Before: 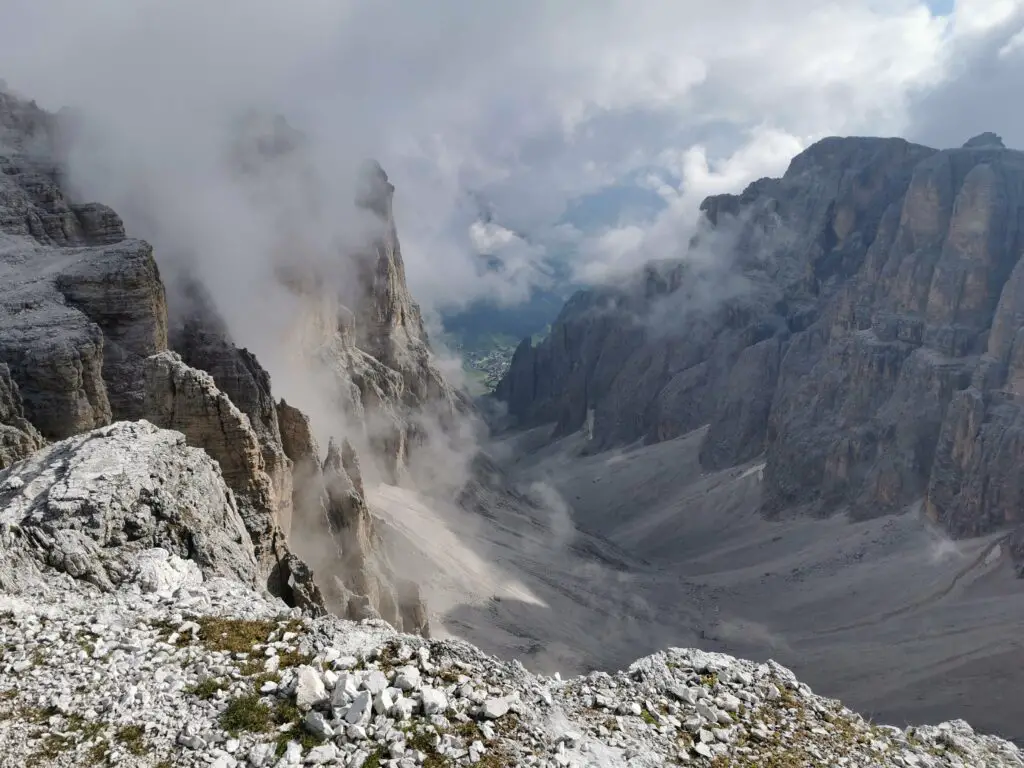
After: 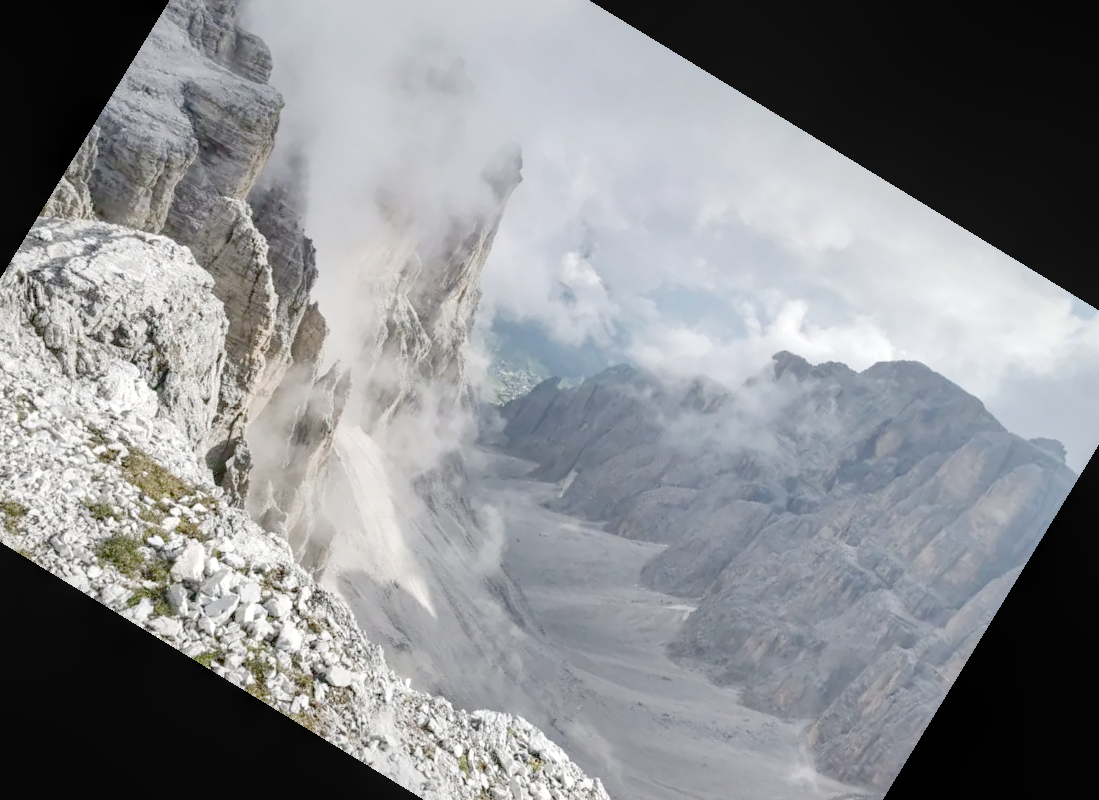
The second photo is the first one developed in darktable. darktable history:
local contrast: detail 140%
orientation: orientation rotate 180°
crop and rotate: angle 148.68°, left 9.111%, top 15.603%, right 4.588%, bottom 17.041%
